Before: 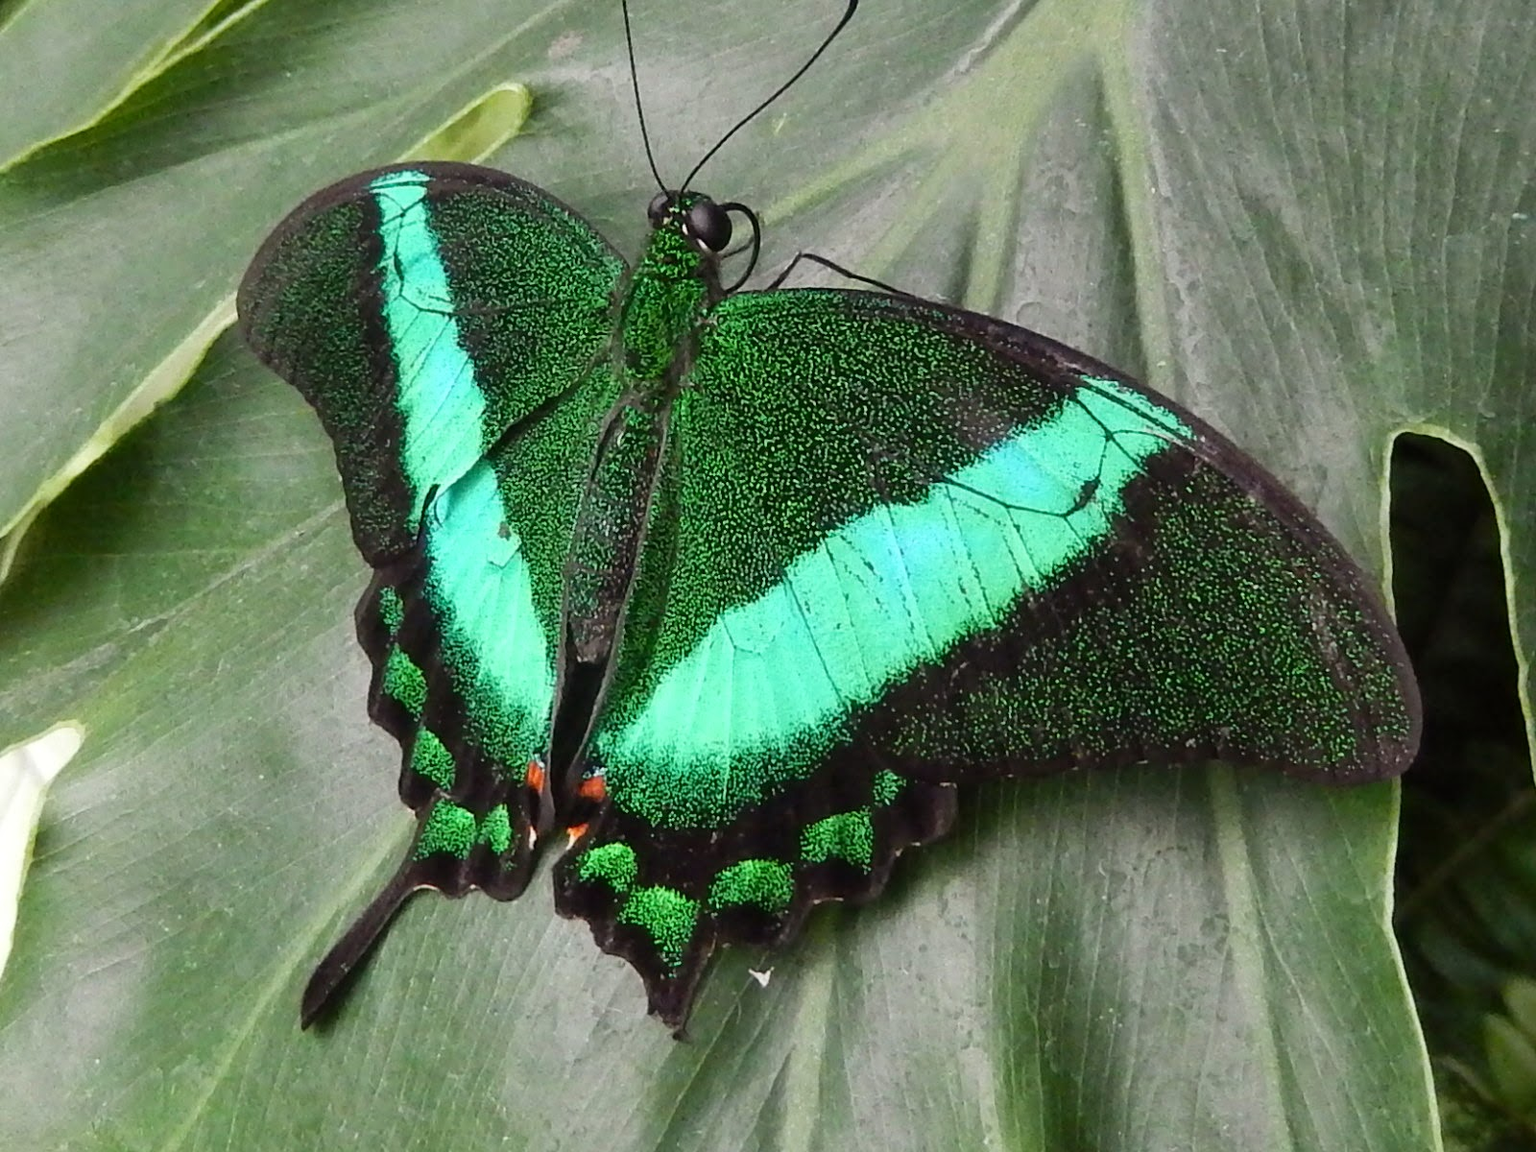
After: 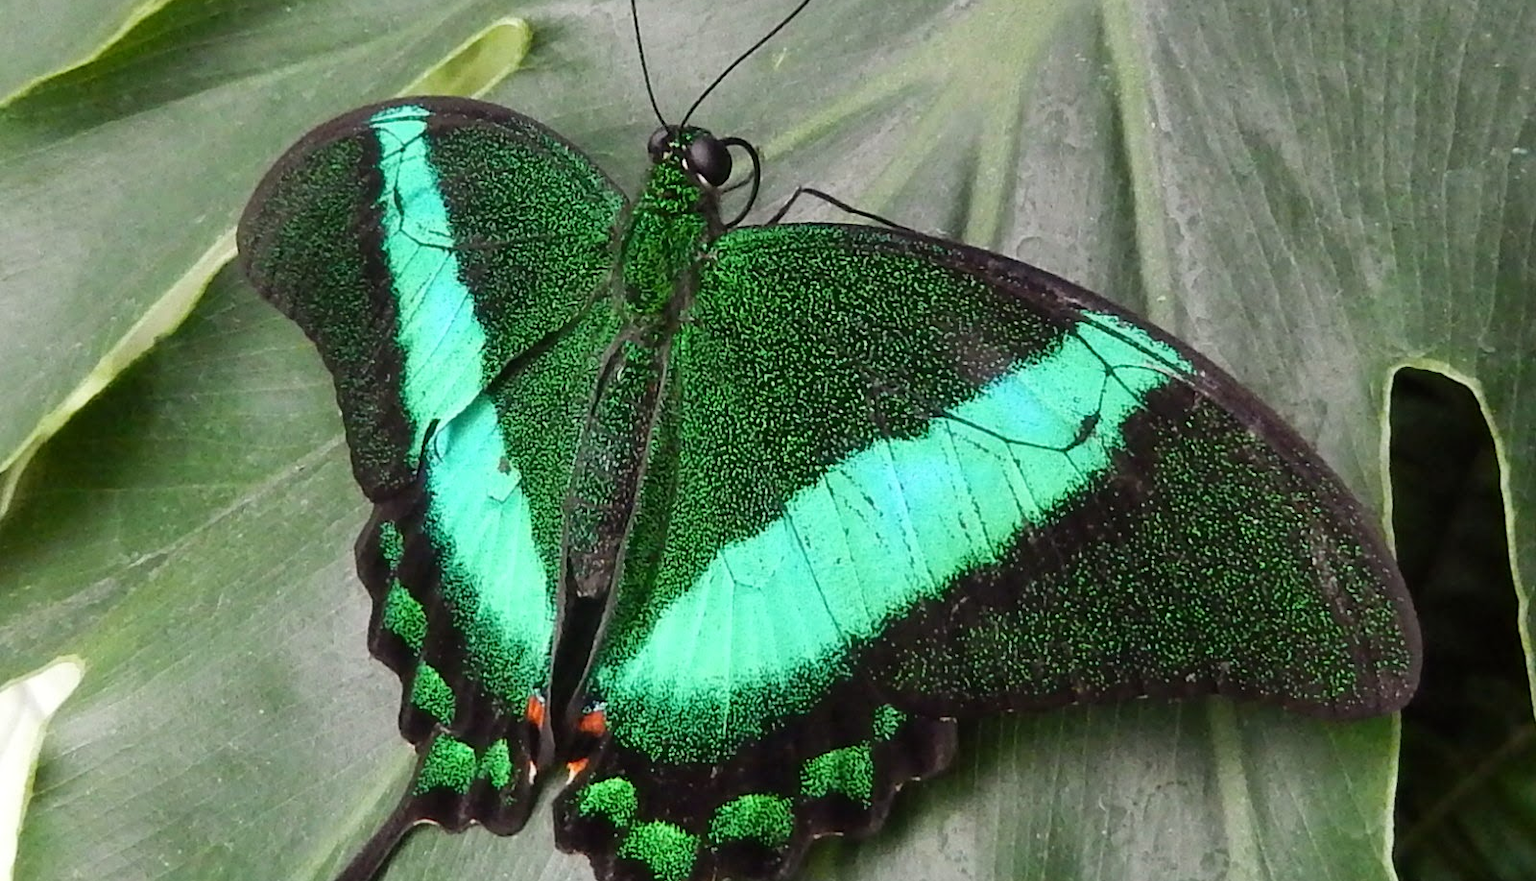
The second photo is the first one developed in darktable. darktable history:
crop: top 5.668%, bottom 17.794%
